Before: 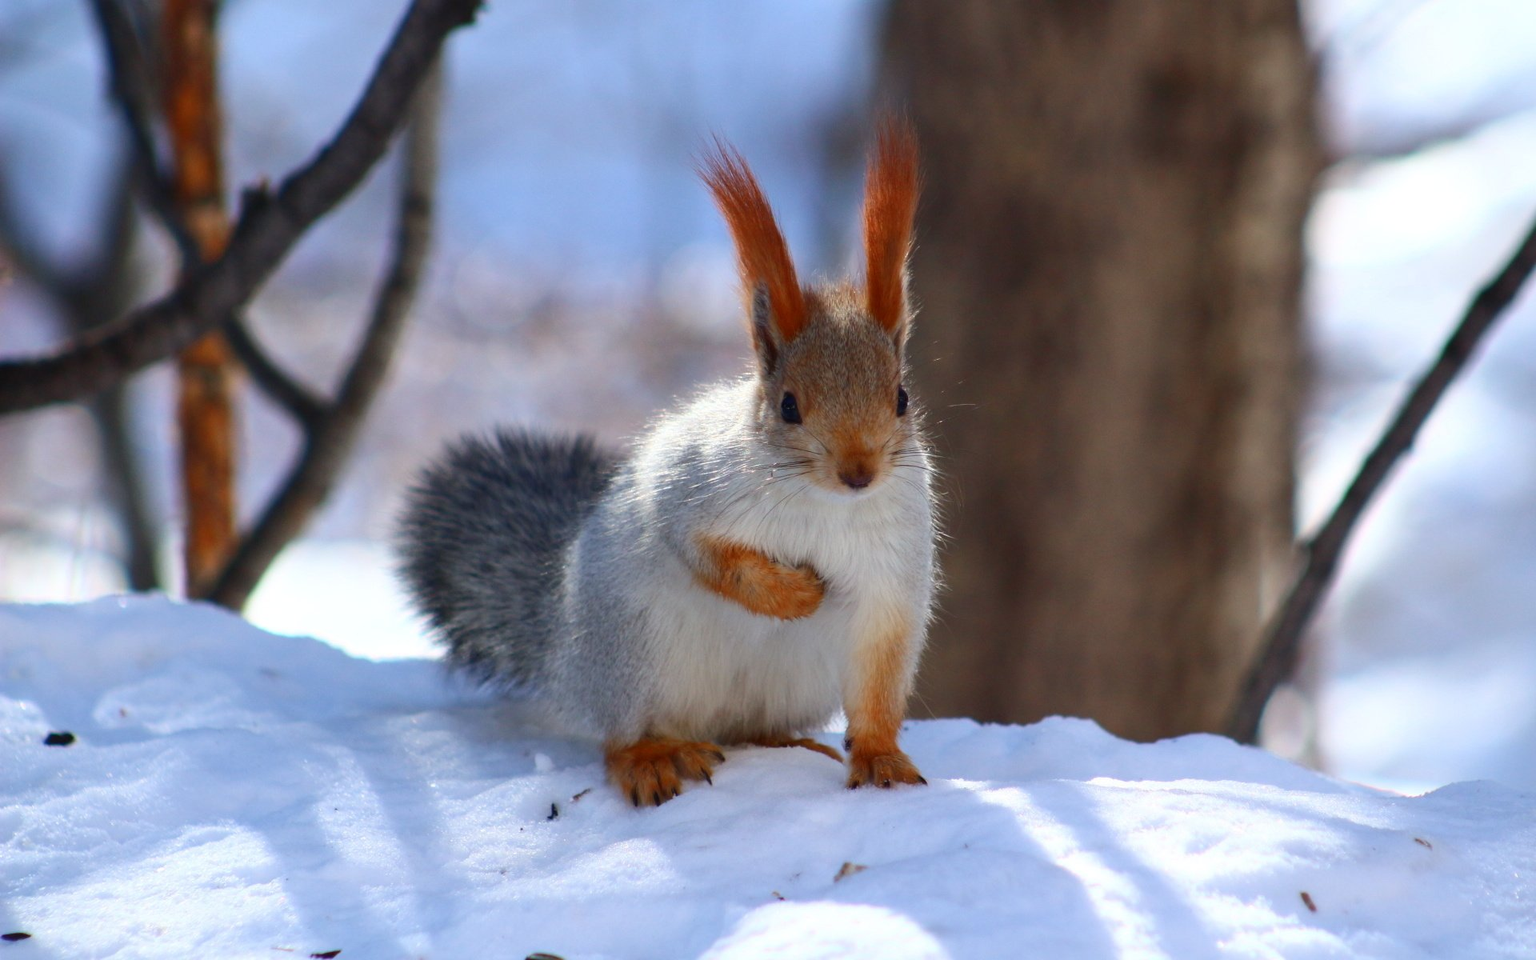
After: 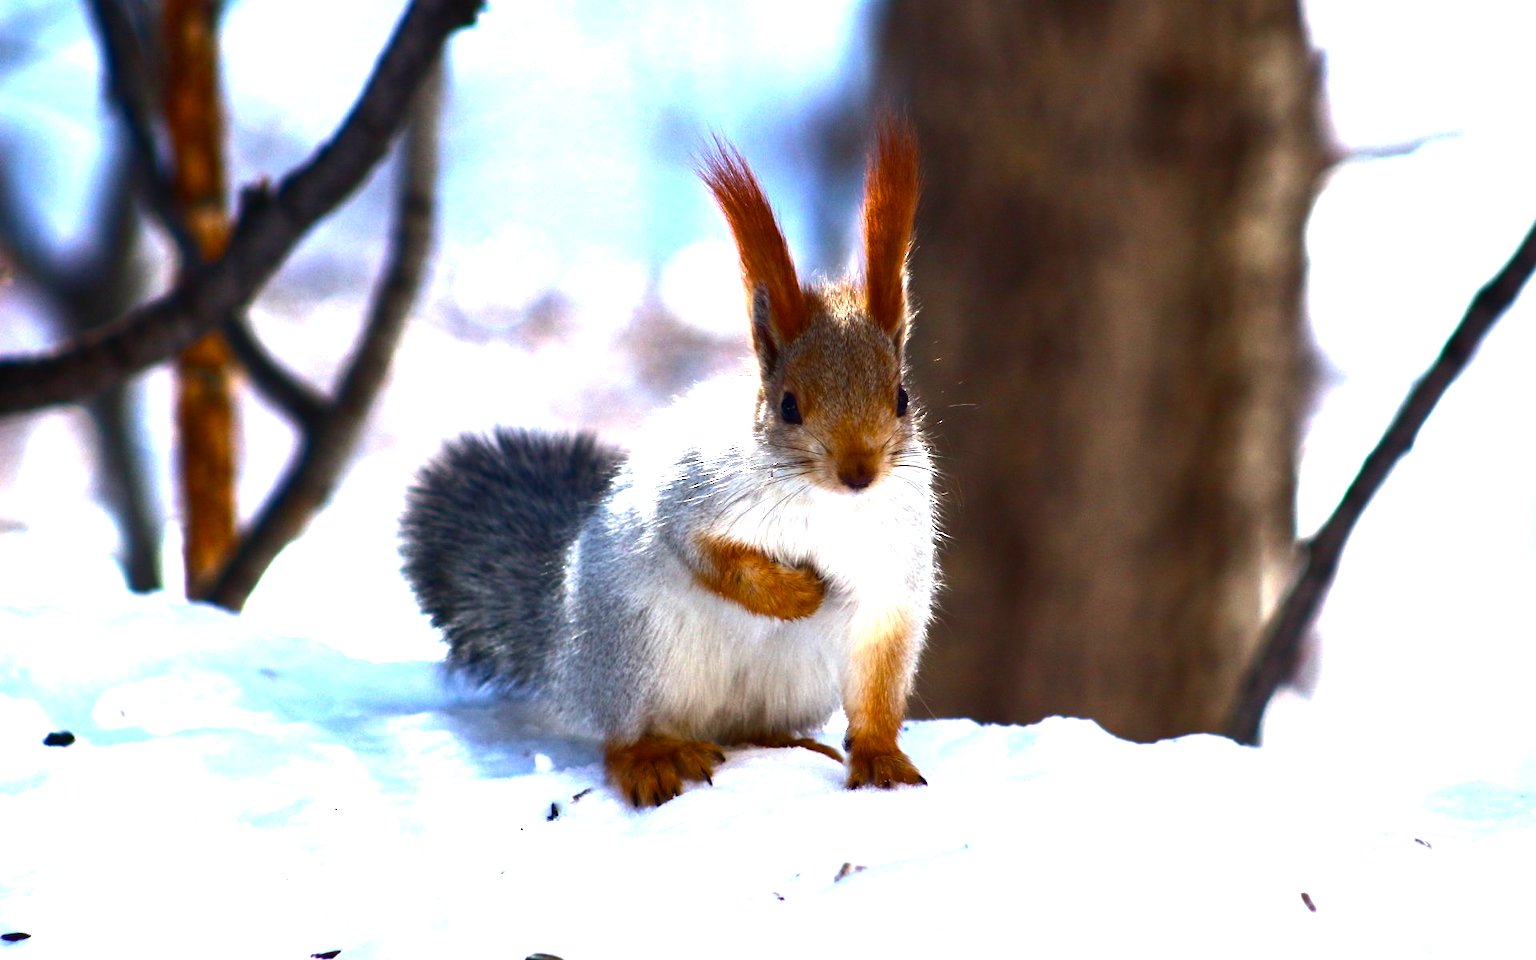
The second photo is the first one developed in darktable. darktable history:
color balance rgb: linear chroma grading › global chroma 14.848%, perceptual saturation grading › global saturation 20%, perceptual saturation grading › highlights -49.521%, perceptual saturation grading › shadows 24.328%, perceptual brilliance grading › highlights 74.516%, perceptual brilliance grading › shadows -30.455%, global vibrance 20%
